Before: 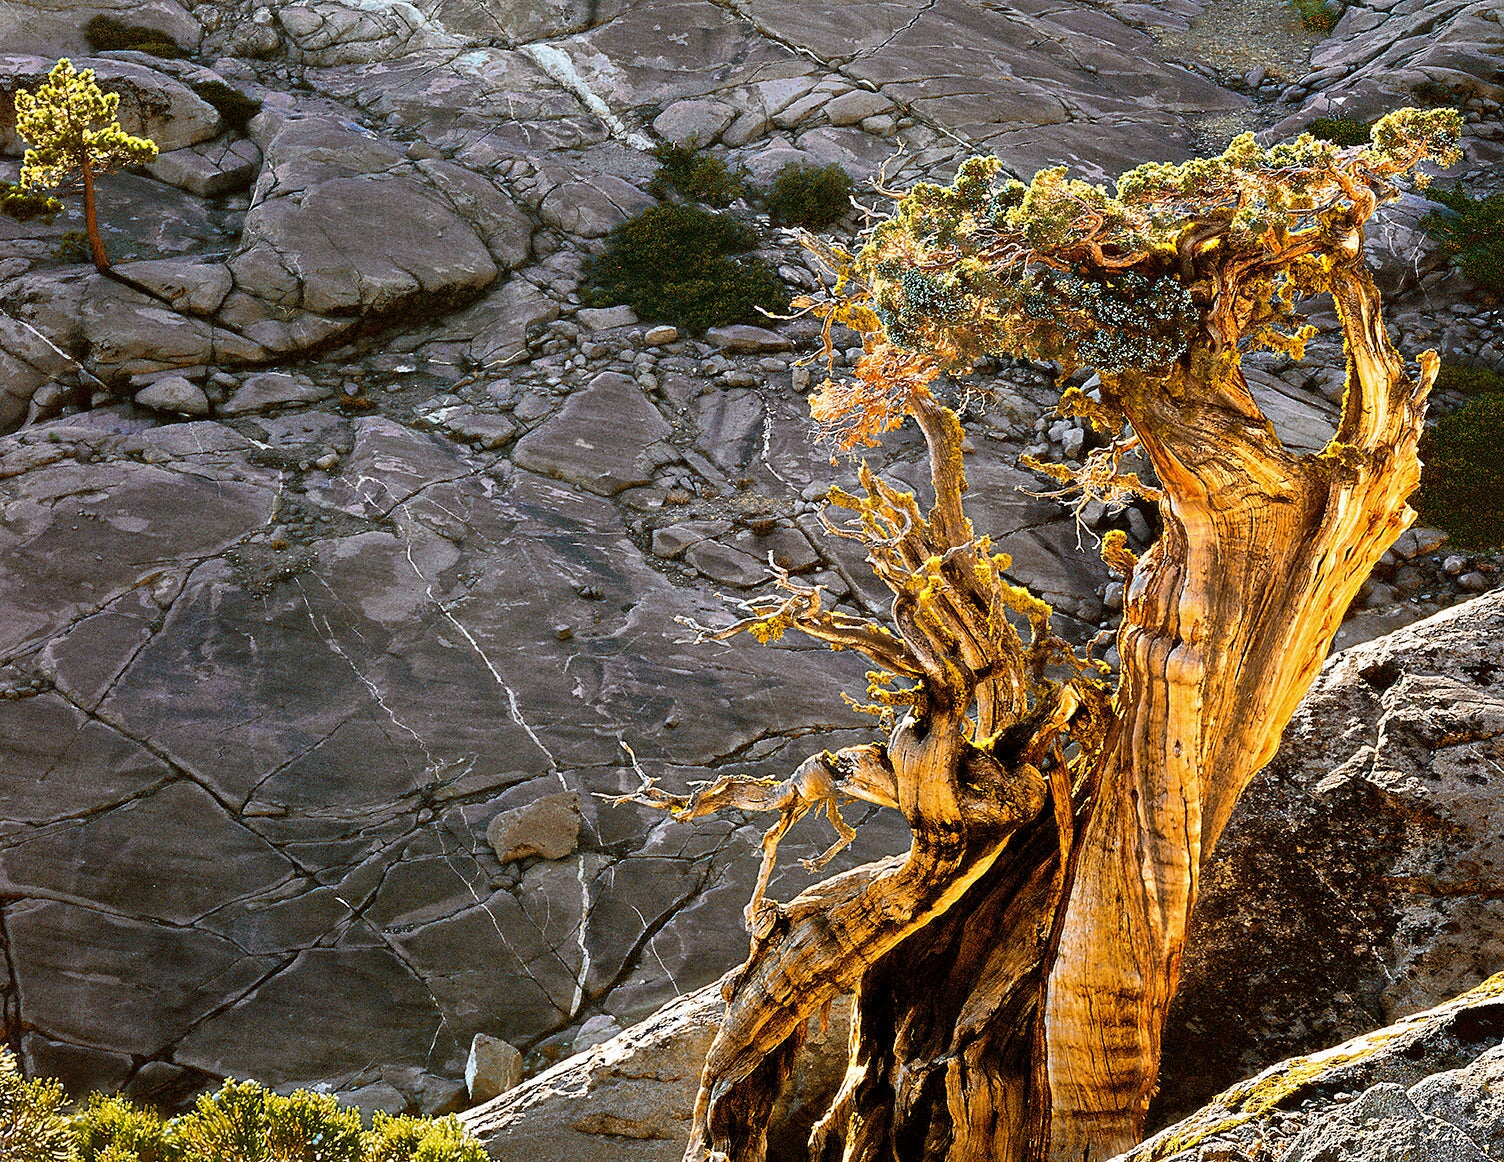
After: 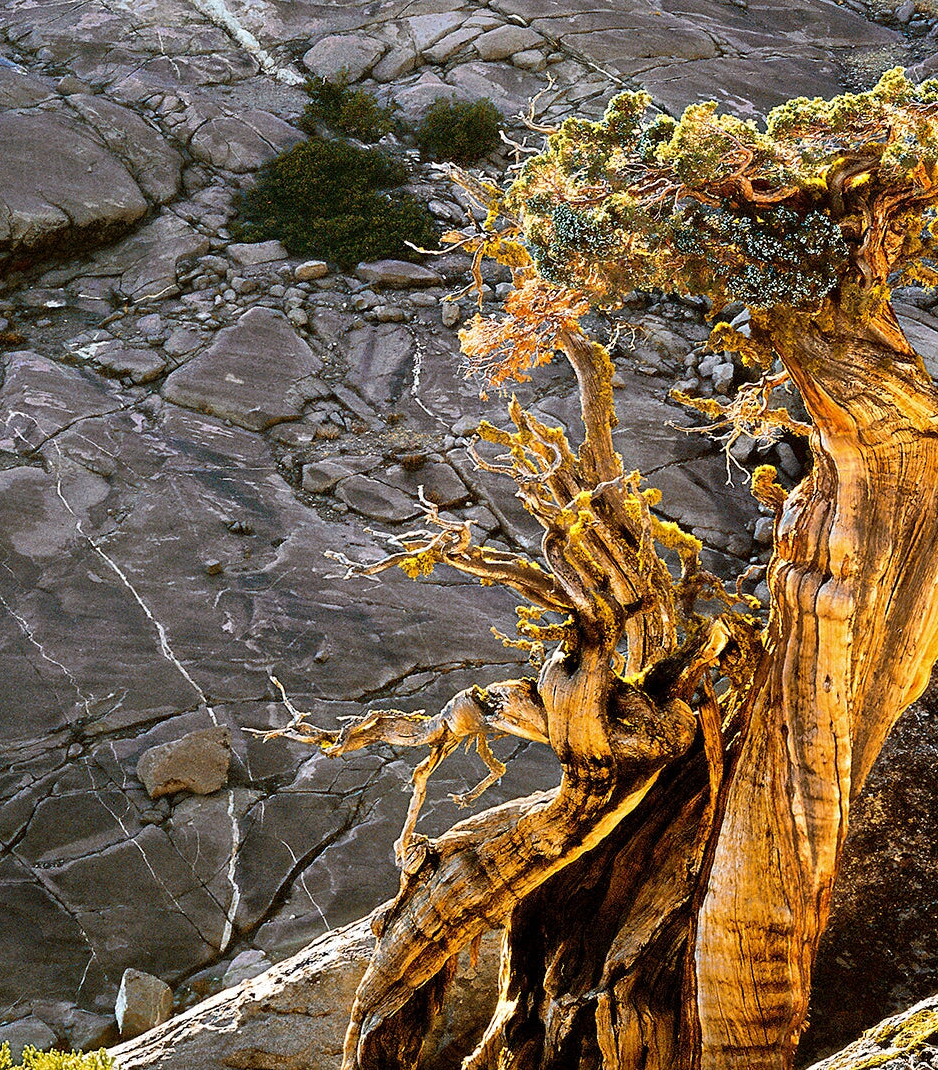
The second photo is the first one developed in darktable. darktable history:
crop and rotate: left 23.32%, top 5.643%, right 14.279%, bottom 2.255%
